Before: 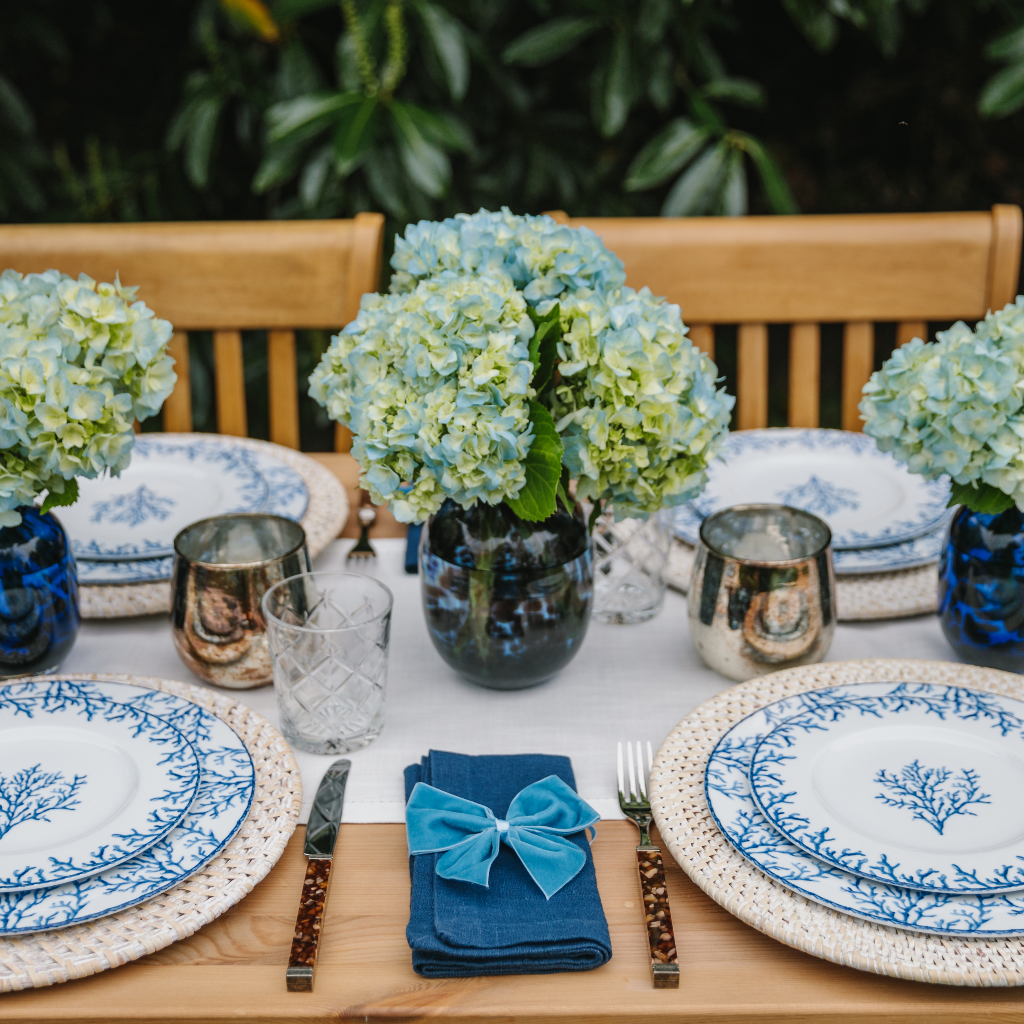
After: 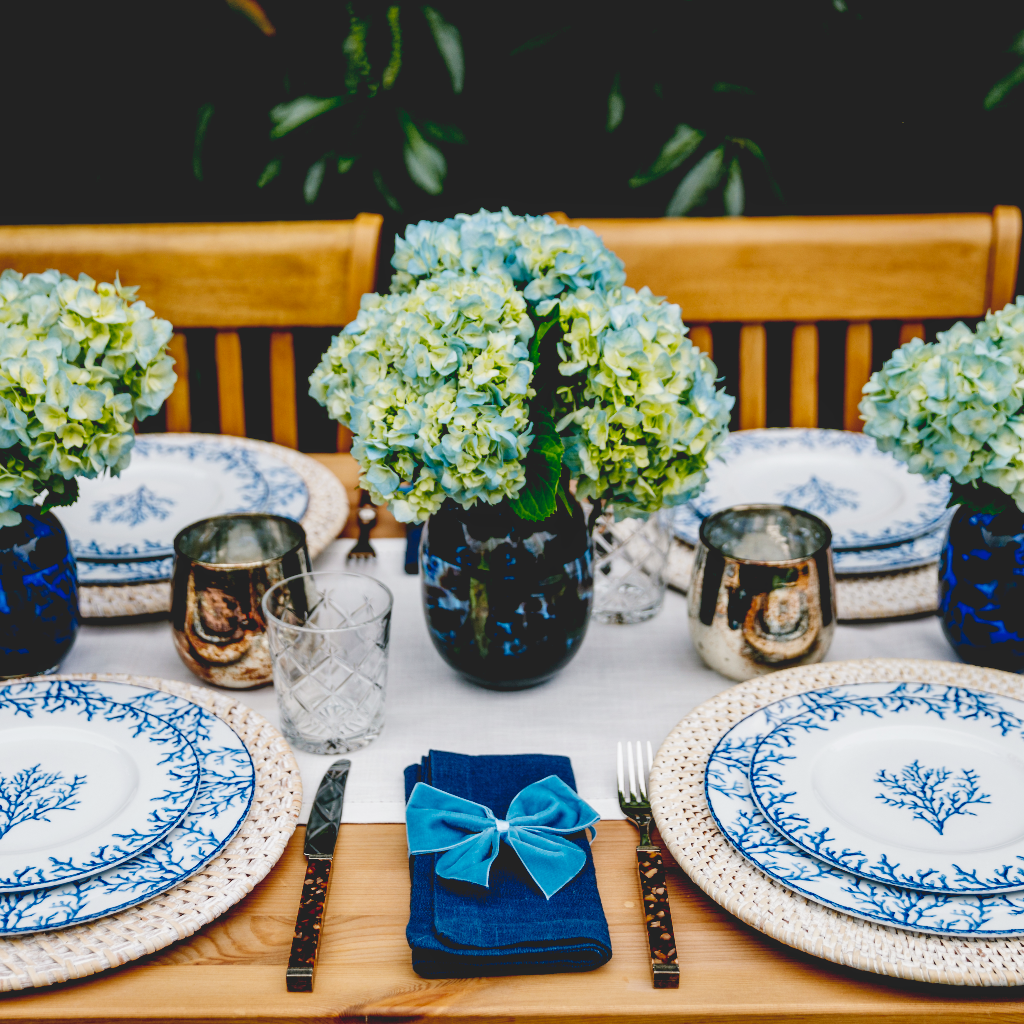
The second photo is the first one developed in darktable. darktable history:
tone curve: curves: ch0 [(0, 0.129) (0.187, 0.207) (0.729, 0.789) (1, 1)], preserve colors none
exposure: black level correction 0.055, exposure -0.031 EV, compensate highlight preservation false
local contrast: highlights 103%, shadows 97%, detail 119%, midtone range 0.2
